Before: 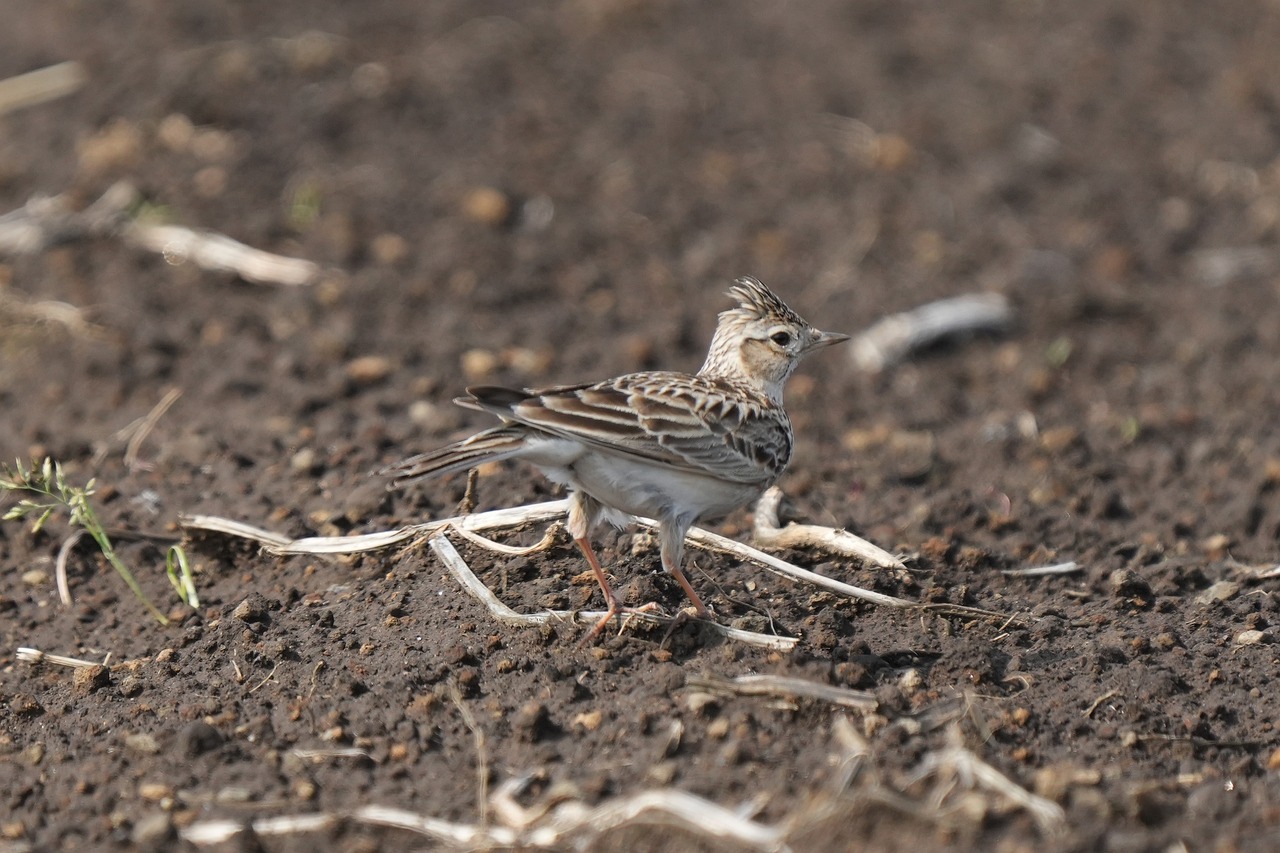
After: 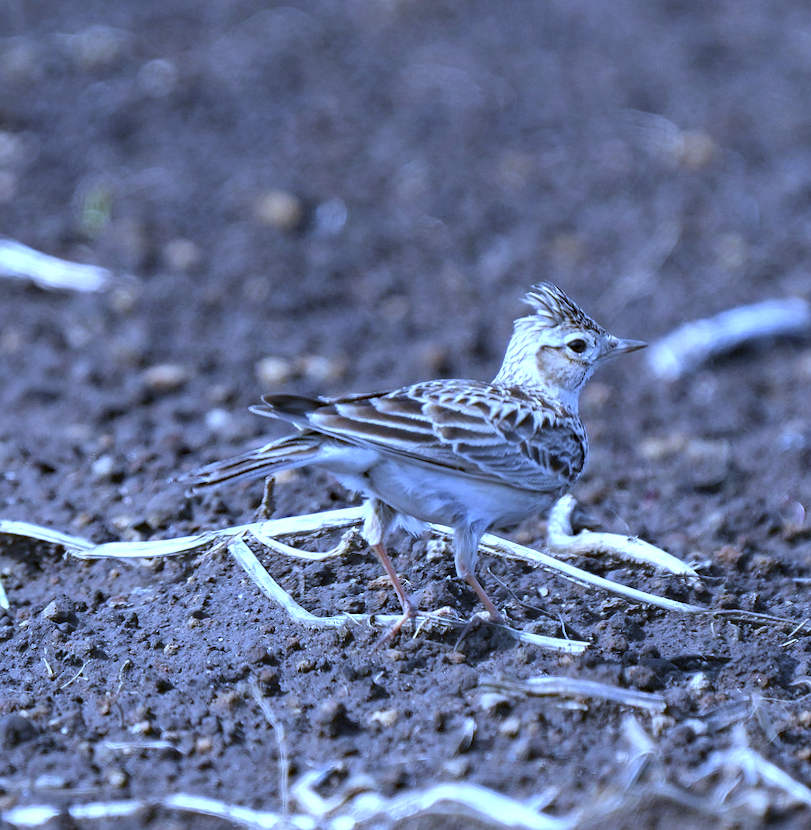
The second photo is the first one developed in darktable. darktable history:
rotate and perspective: rotation 0.074°, lens shift (vertical) 0.096, lens shift (horizontal) -0.041, crop left 0.043, crop right 0.952, crop top 0.024, crop bottom 0.979
exposure: black level correction 0, exposure 0.6 EV, compensate exposure bias true, compensate highlight preservation false
white balance: red 0.766, blue 1.537
haze removal: compatibility mode true, adaptive false
crop and rotate: left 13.409%, right 19.924%
